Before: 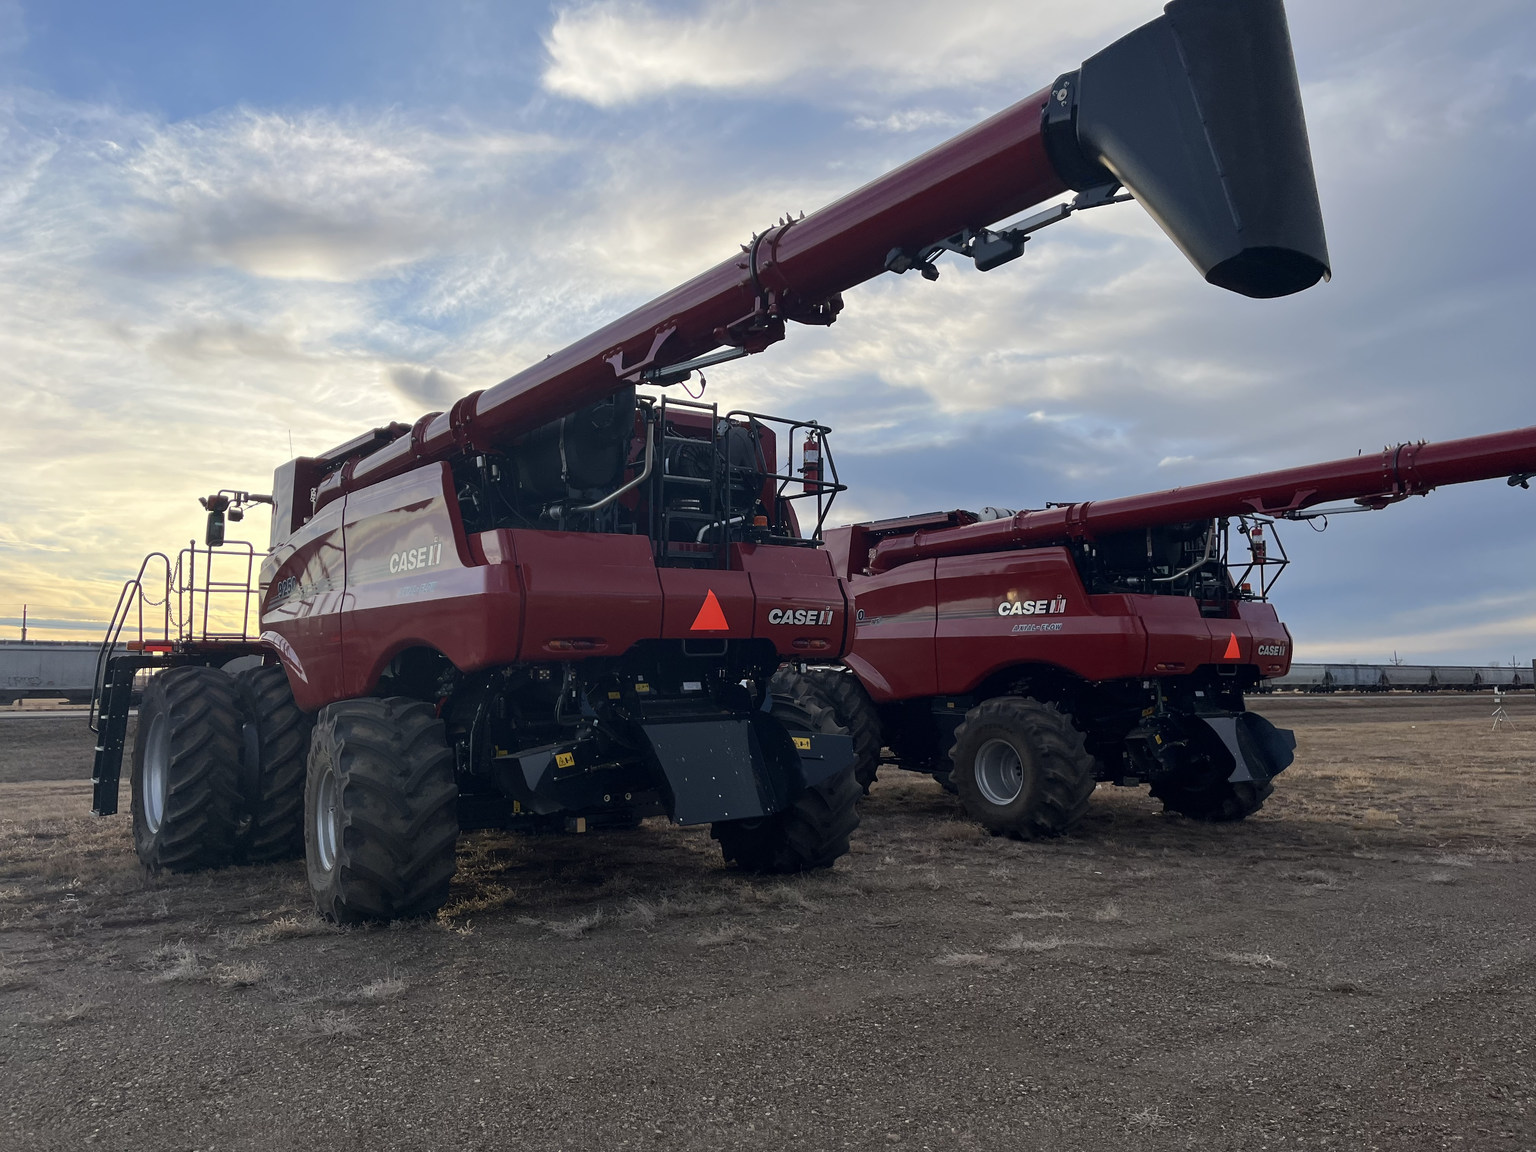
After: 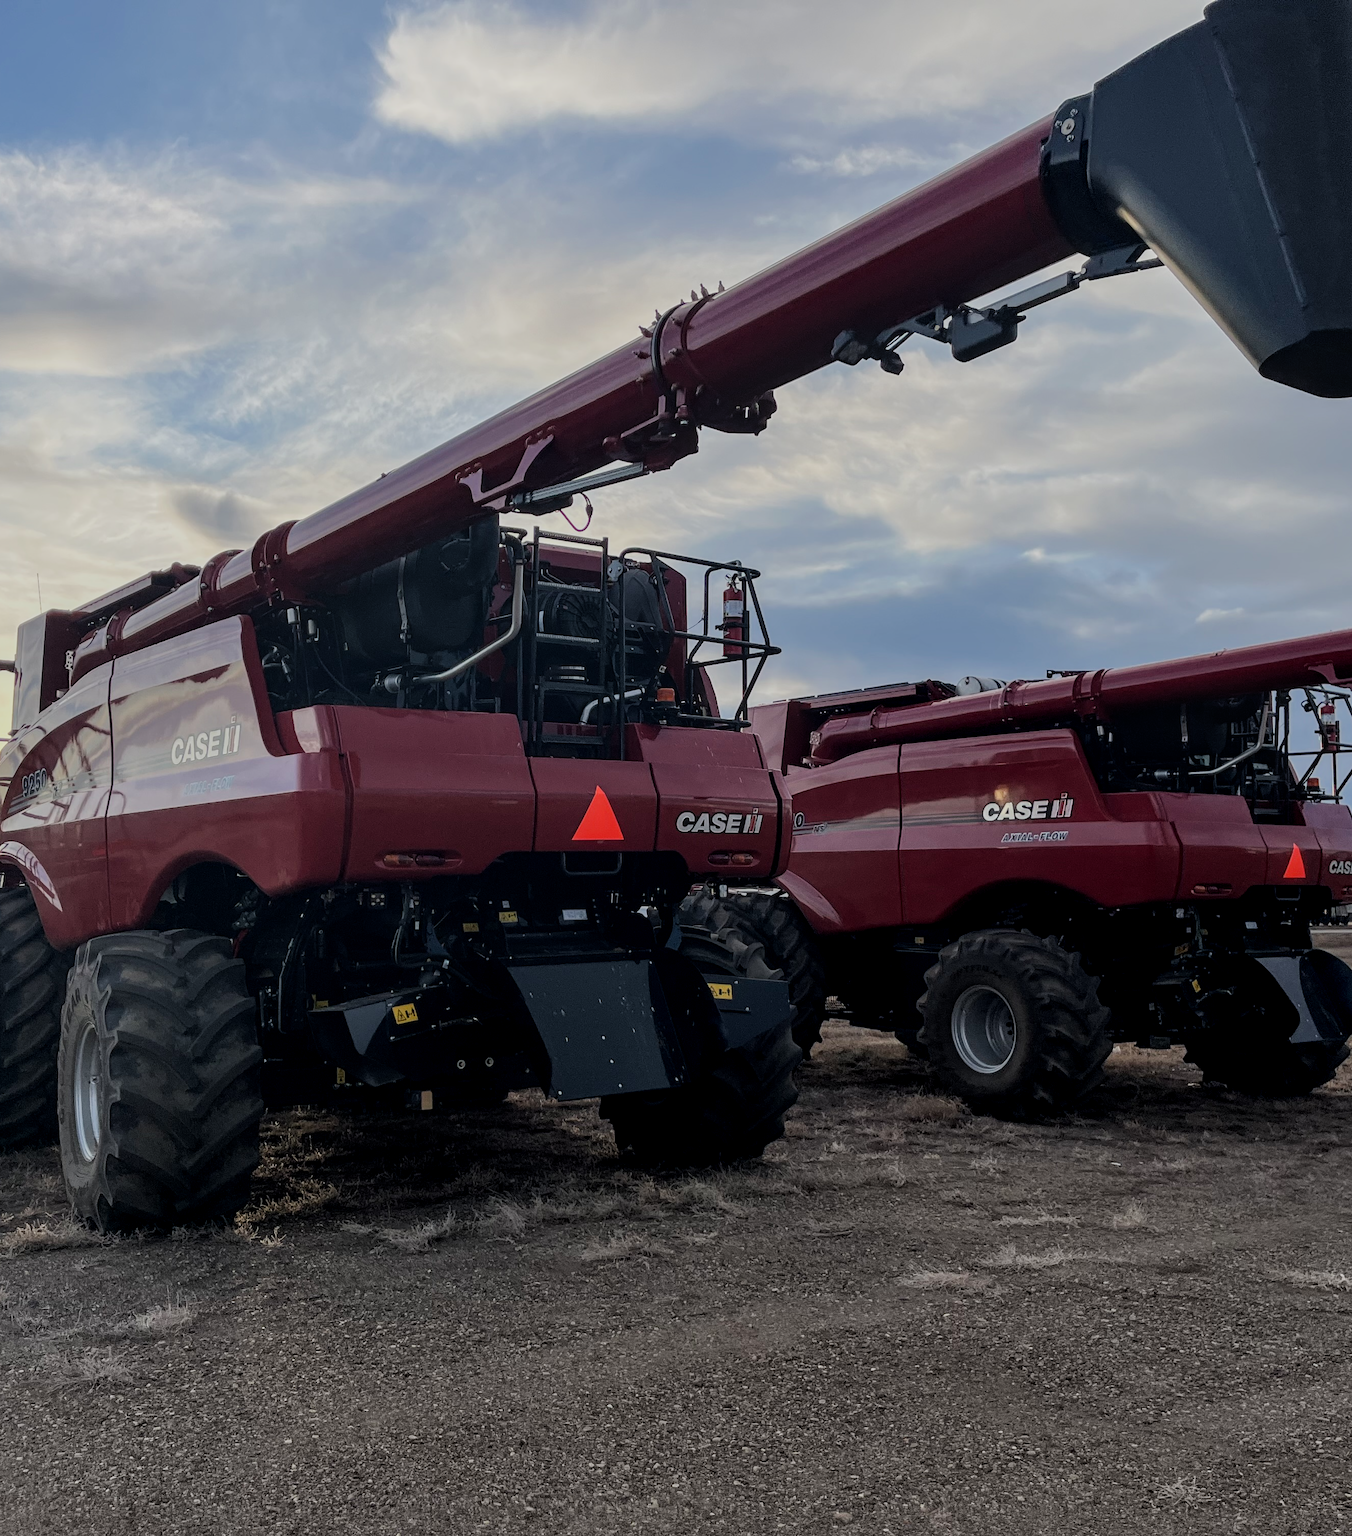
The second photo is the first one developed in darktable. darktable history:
crop: left 17.029%, right 16.901%
local contrast: on, module defaults
filmic rgb: black relative exposure -7.65 EV, white relative exposure 4.56 EV, hardness 3.61
